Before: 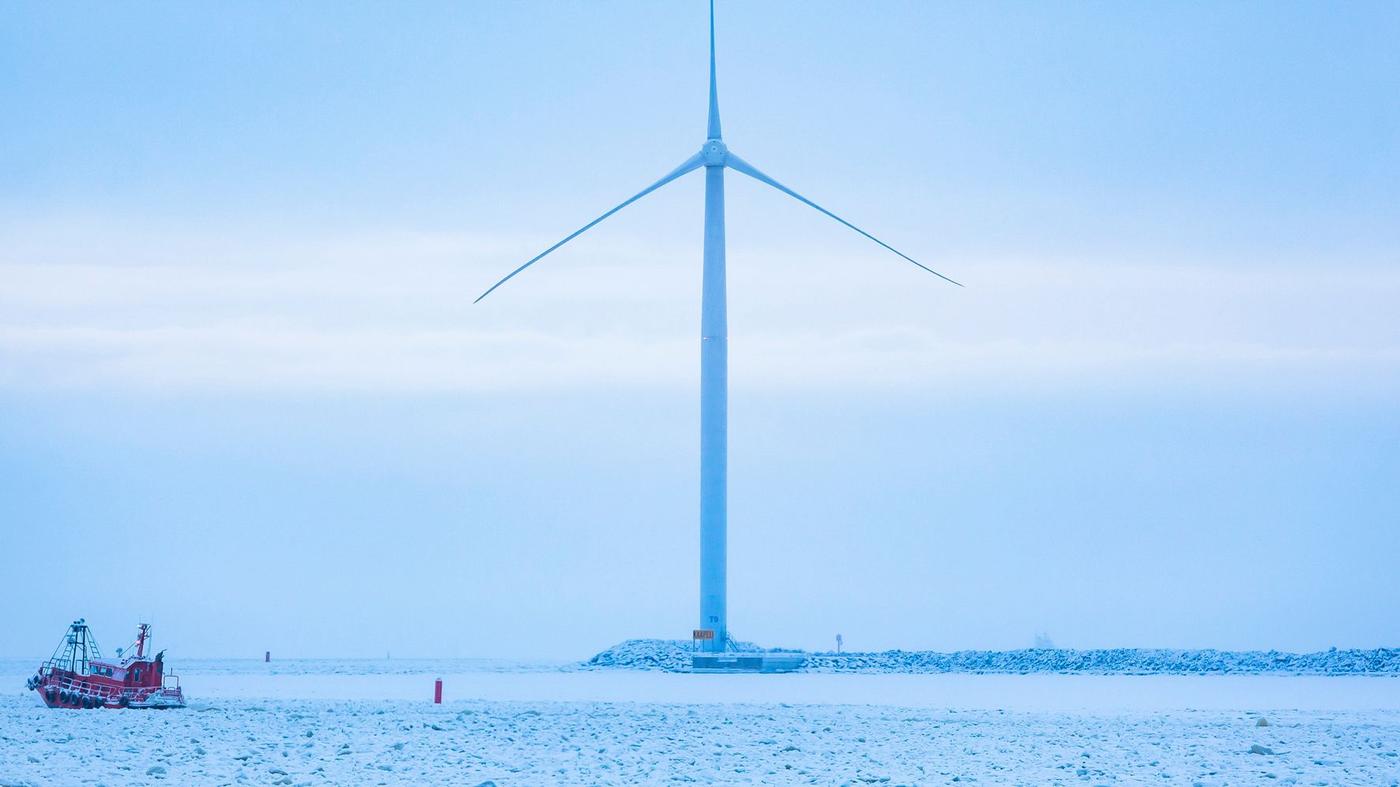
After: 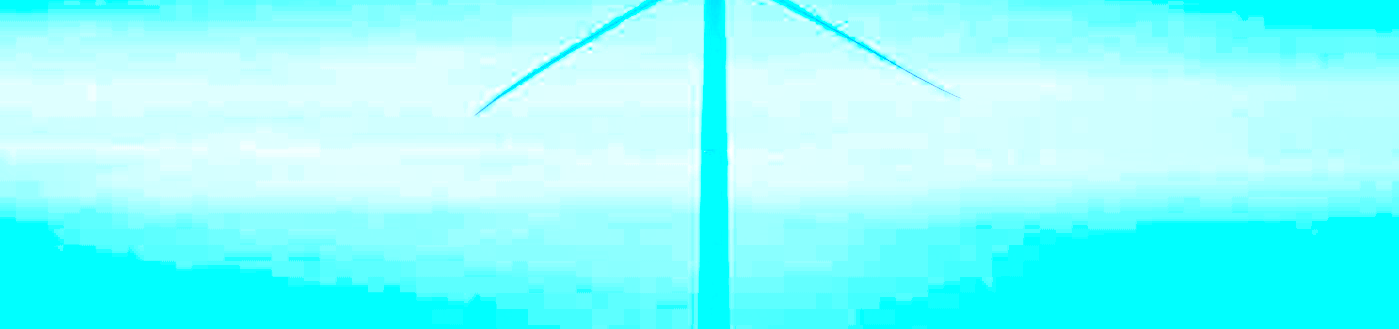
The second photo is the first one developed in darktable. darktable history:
crop and rotate: top 23.84%, bottom 34.294%
color correction: saturation 3
rgb levels: mode RGB, independent channels, levels [[0, 0.474, 1], [0, 0.5, 1], [0, 0.5, 1]]
exposure: black level correction 0, exposure 1.1 EV, compensate highlight preservation false
color balance rgb: perceptual saturation grading › global saturation 20%, global vibrance 20%
rotate and perspective: crop left 0, crop top 0
contrast brightness saturation: contrast 0.25, saturation -0.31
local contrast: detail 130%
